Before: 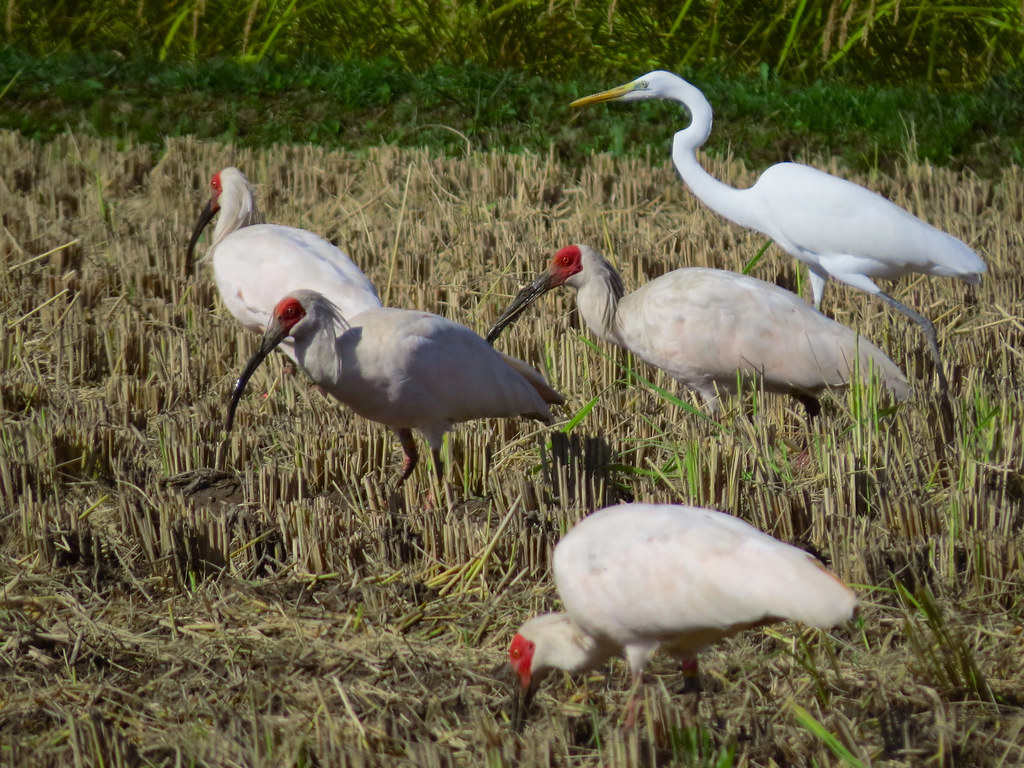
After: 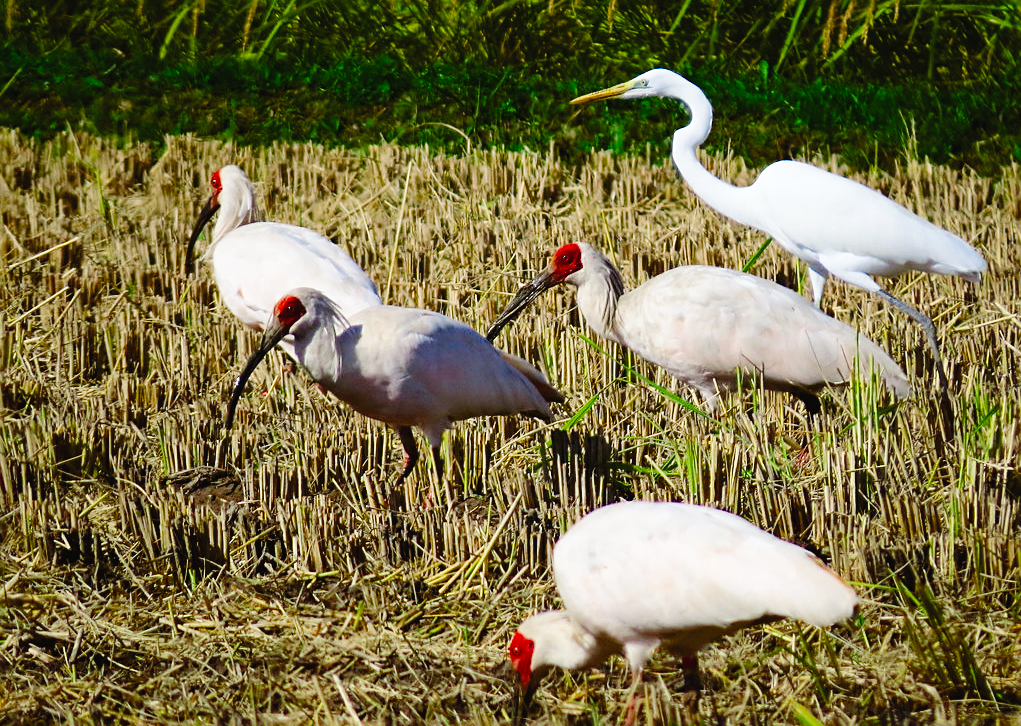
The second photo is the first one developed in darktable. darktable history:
tone curve: curves: ch0 [(0, 0.023) (0.1, 0.084) (0.184, 0.168) (0.45, 0.54) (0.57, 0.683) (0.722, 0.825) (0.877, 0.948) (1, 1)]; ch1 [(0, 0) (0.414, 0.395) (0.453, 0.437) (0.502, 0.509) (0.521, 0.519) (0.573, 0.568) (0.618, 0.61) (0.654, 0.642) (1, 1)]; ch2 [(0, 0) (0.421, 0.43) (0.45, 0.463) (0.492, 0.504) (0.511, 0.519) (0.557, 0.557) (0.602, 0.605) (1, 1)], preserve colors none
crop: top 0.321%, right 0.255%, bottom 5.075%
exposure: exposure 0.202 EV, compensate highlight preservation false
color balance rgb: linear chroma grading › global chroma 0.309%, perceptual saturation grading › global saturation 20%, perceptual saturation grading › highlights -25.799%, perceptual saturation grading › shadows 25.518%, perceptual brilliance grading › global brilliance 2.698%, perceptual brilliance grading › highlights -3.325%, perceptual brilliance grading › shadows 2.532%, global vibrance -1.126%, saturation formula JzAzBz (2021)
sharpen: on, module defaults
